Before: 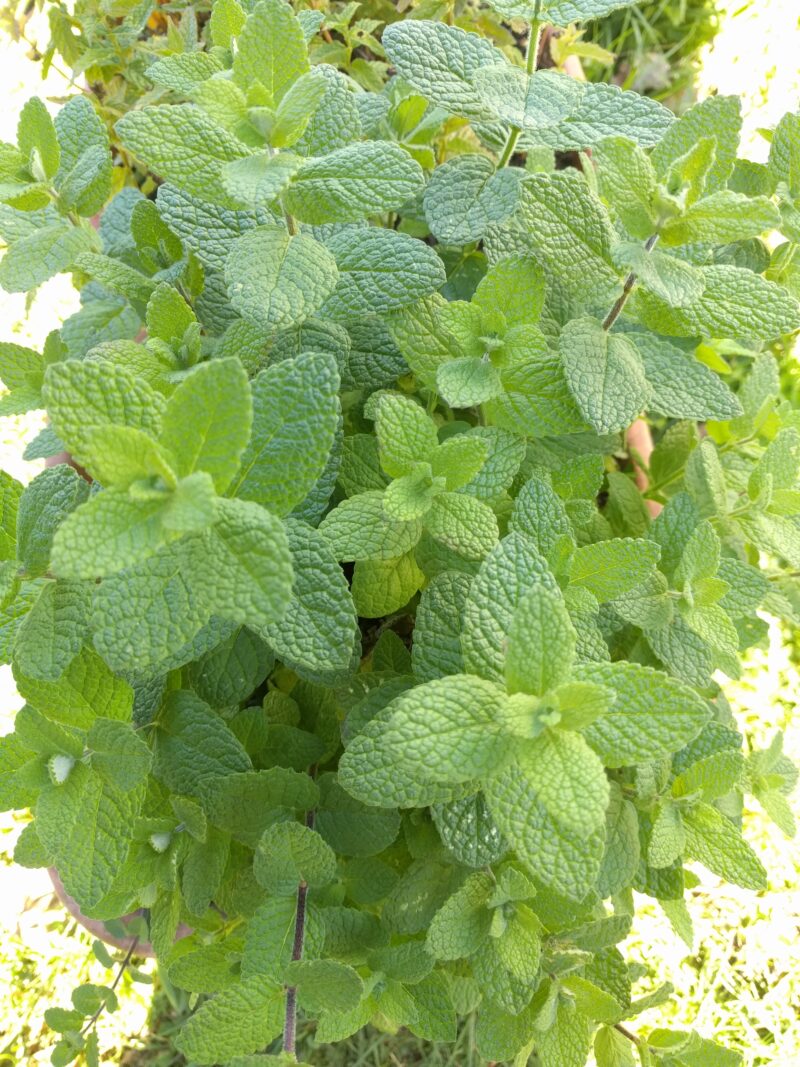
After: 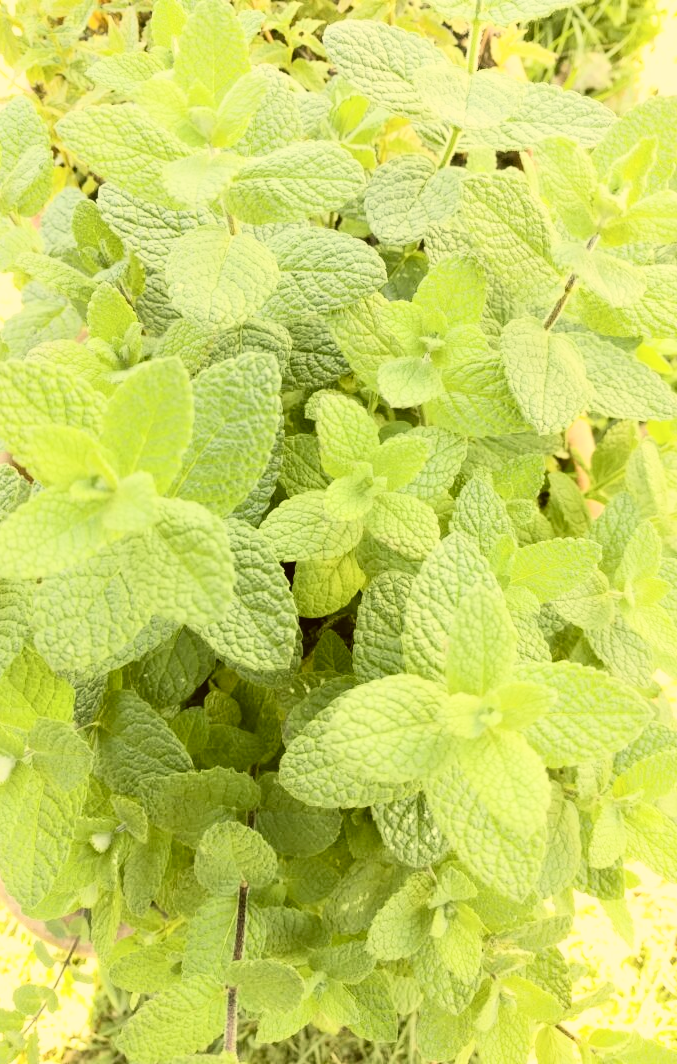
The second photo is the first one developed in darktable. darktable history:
filmic rgb: black relative exposure -7.95 EV, white relative exposure 4.15 EV, threshold 3.05 EV, hardness 4.04, latitude 51.11%, contrast 1.009, shadows ↔ highlights balance 5.69%, iterations of high-quality reconstruction 10, enable highlight reconstruction true
crop: left 7.458%, right 7.829%
contrast brightness saturation: contrast 0.417, brightness 0.55, saturation -0.201
color correction: highlights a* 0.096, highlights b* 28.8, shadows a* -0.202, shadows b* 21.68
